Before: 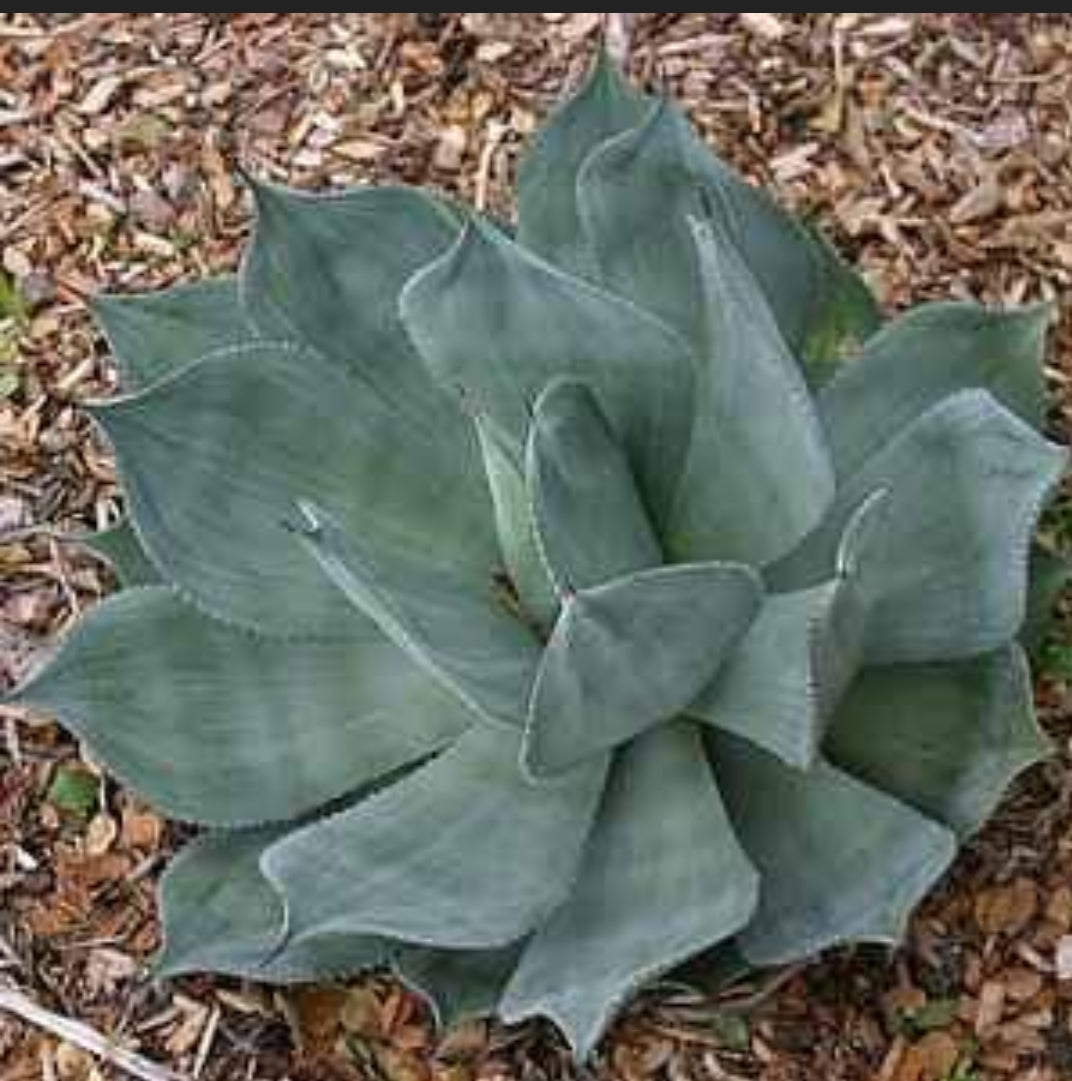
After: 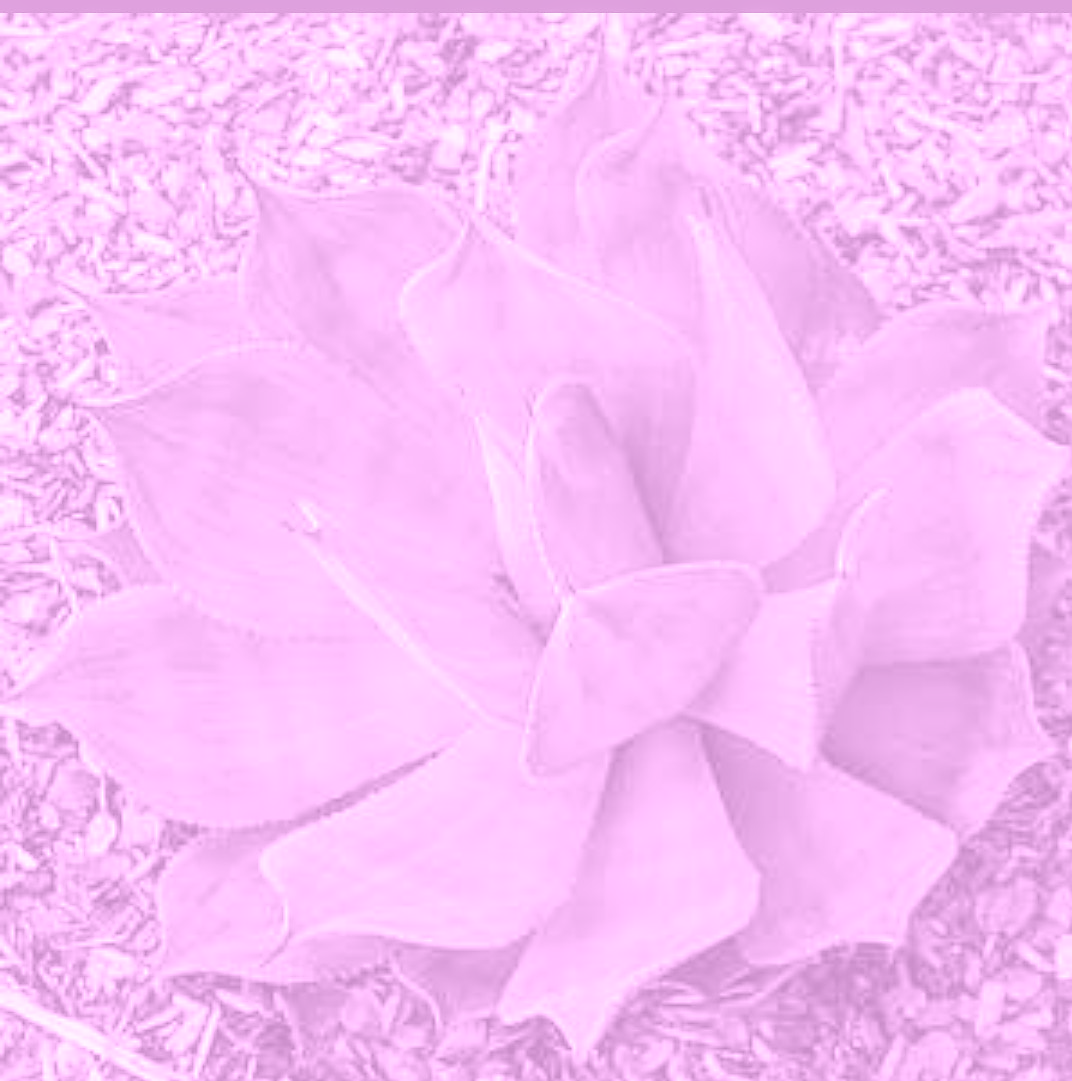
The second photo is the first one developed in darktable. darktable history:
tone equalizer: -8 EV 0.06 EV, smoothing diameter 25%, edges refinement/feathering 10, preserve details guided filter
sharpen: radius 1, threshold 1
colorize: hue 331.2°, saturation 69%, source mix 30.28%, lightness 69.02%, version 1
shadows and highlights: shadows 30.86, highlights 0, soften with gaussian
color calibration: illuminant custom, x 0.363, y 0.385, temperature 4528.03 K
exposure: exposure 0.636 EV, compensate highlight preservation false
local contrast: on, module defaults
